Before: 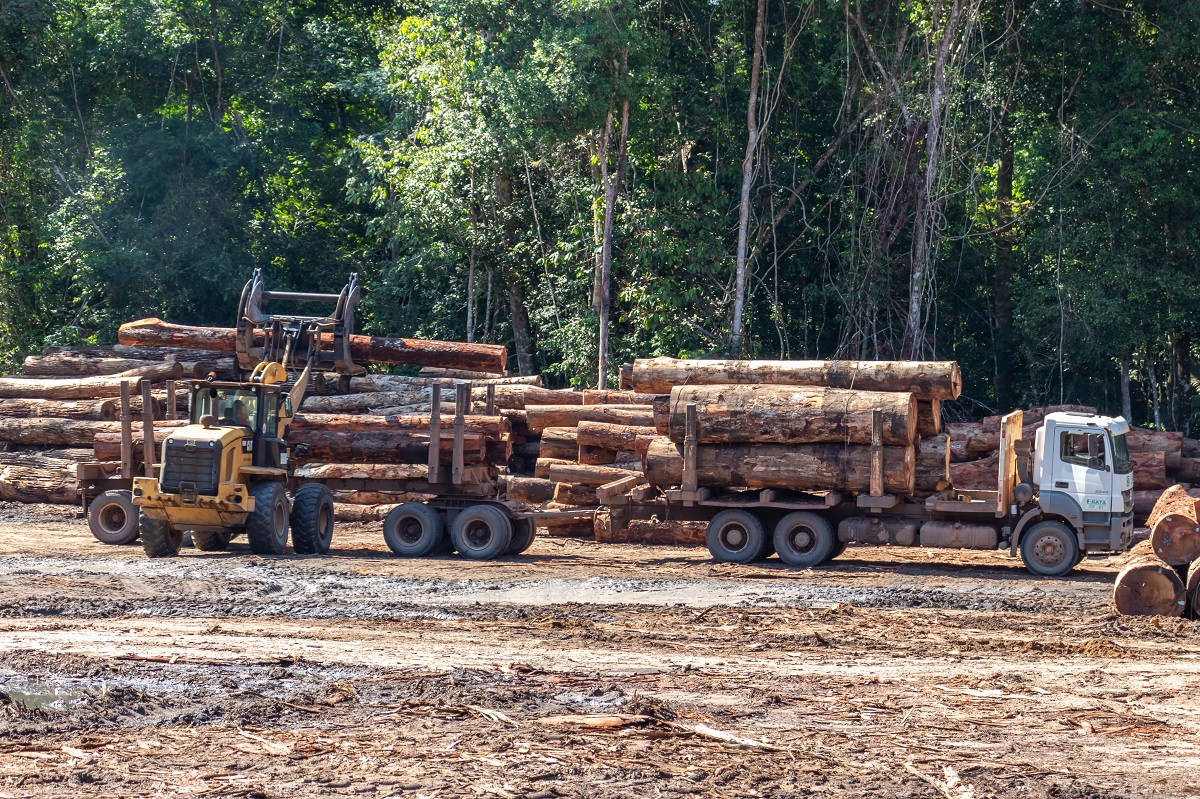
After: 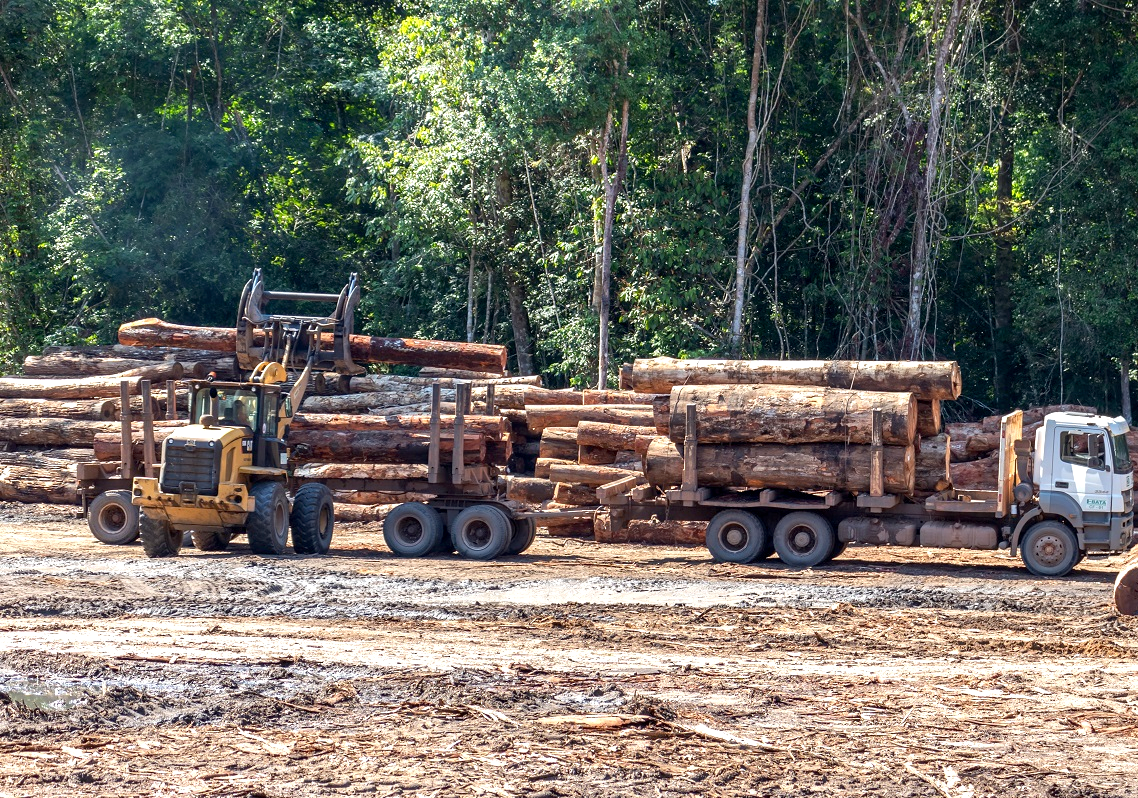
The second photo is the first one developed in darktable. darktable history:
crop and rotate: right 5.167%
exposure: black level correction 0.003, exposure 0.383 EV, compensate highlight preservation false
